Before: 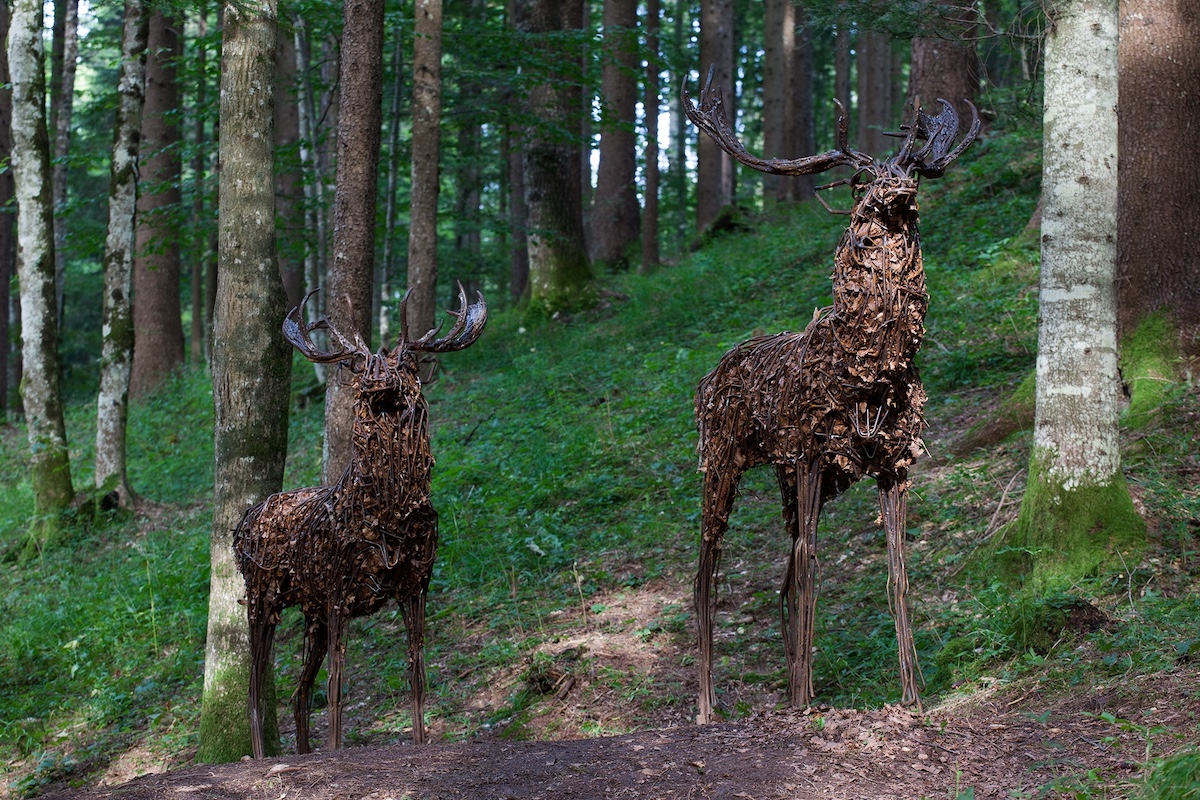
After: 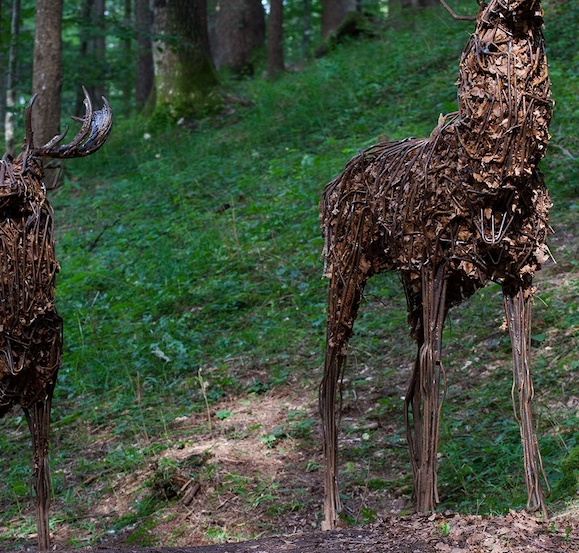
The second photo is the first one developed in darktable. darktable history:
tone equalizer: -7 EV 0.096 EV
crop: left 31.328%, top 24.363%, right 20.401%, bottom 6.496%
